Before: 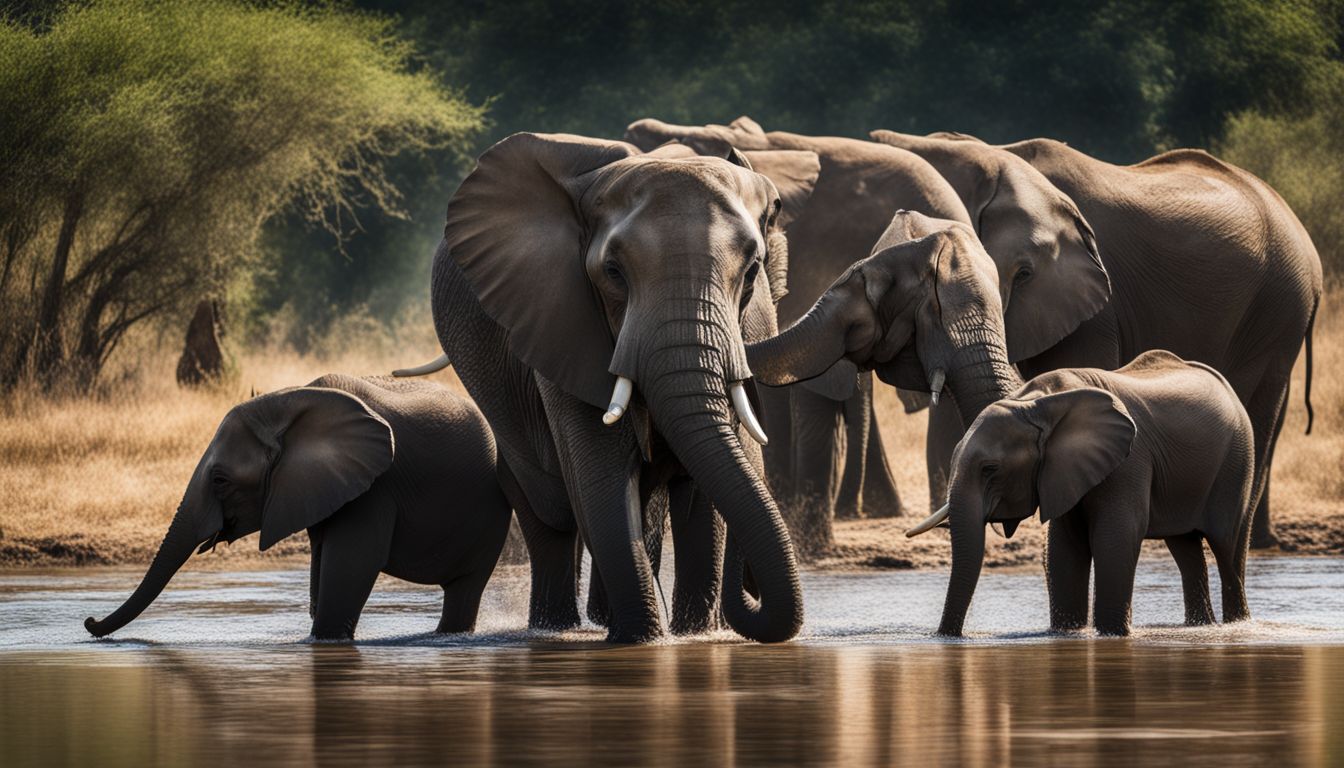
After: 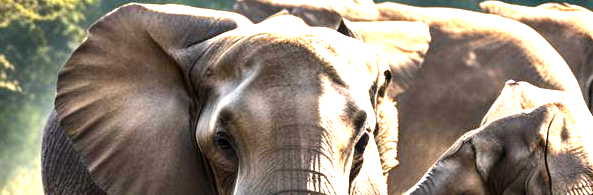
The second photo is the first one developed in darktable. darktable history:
crop: left 29.091%, top 16.817%, right 26.727%, bottom 57.674%
local contrast: mode bilateral grid, contrast 19, coarseness 49, detail 173%, midtone range 0.2
color balance rgb: perceptual saturation grading › global saturation 30.7%
levels: levels [0, 0.281, 0.562]
